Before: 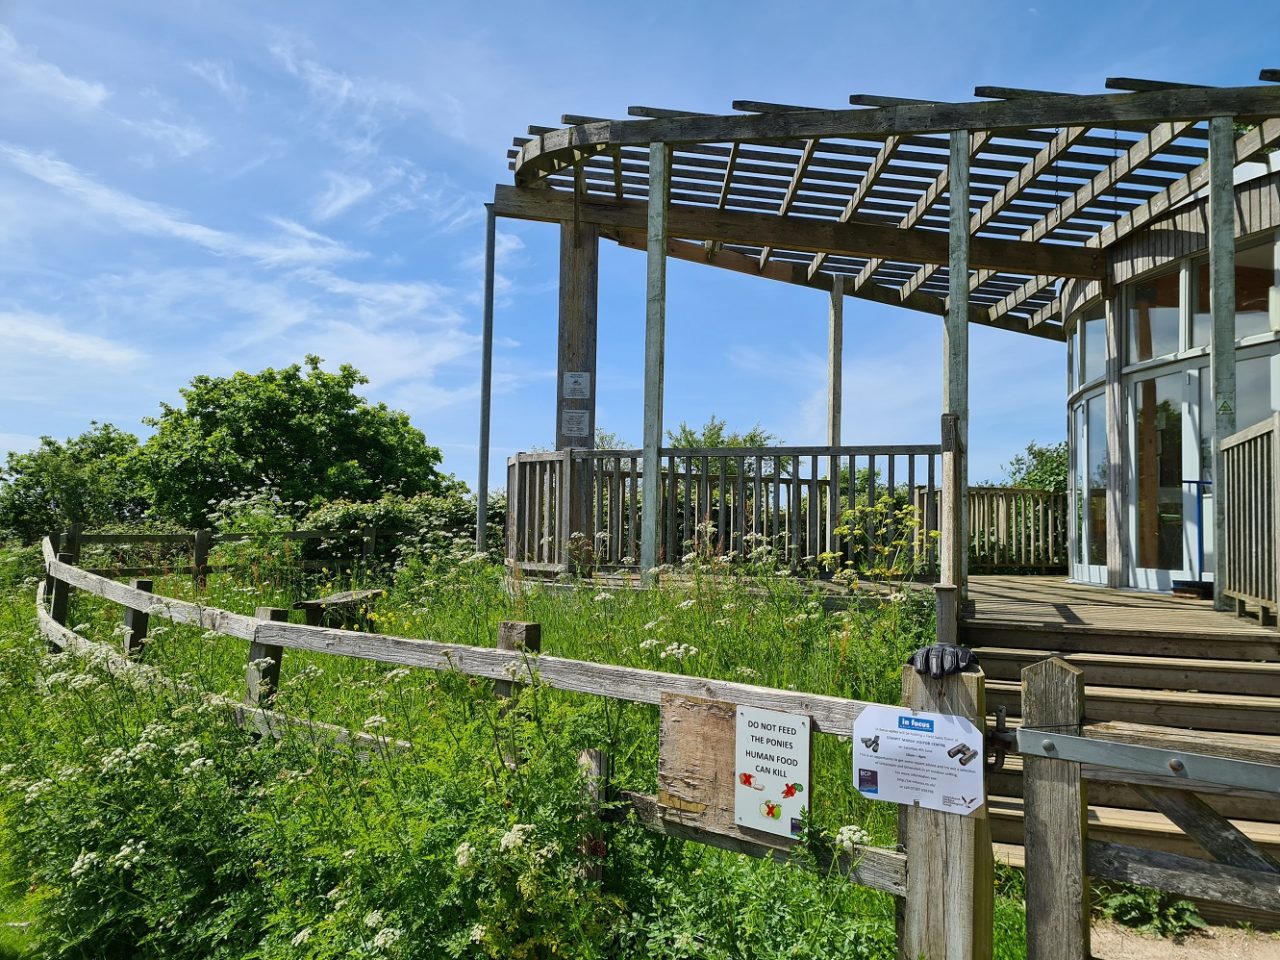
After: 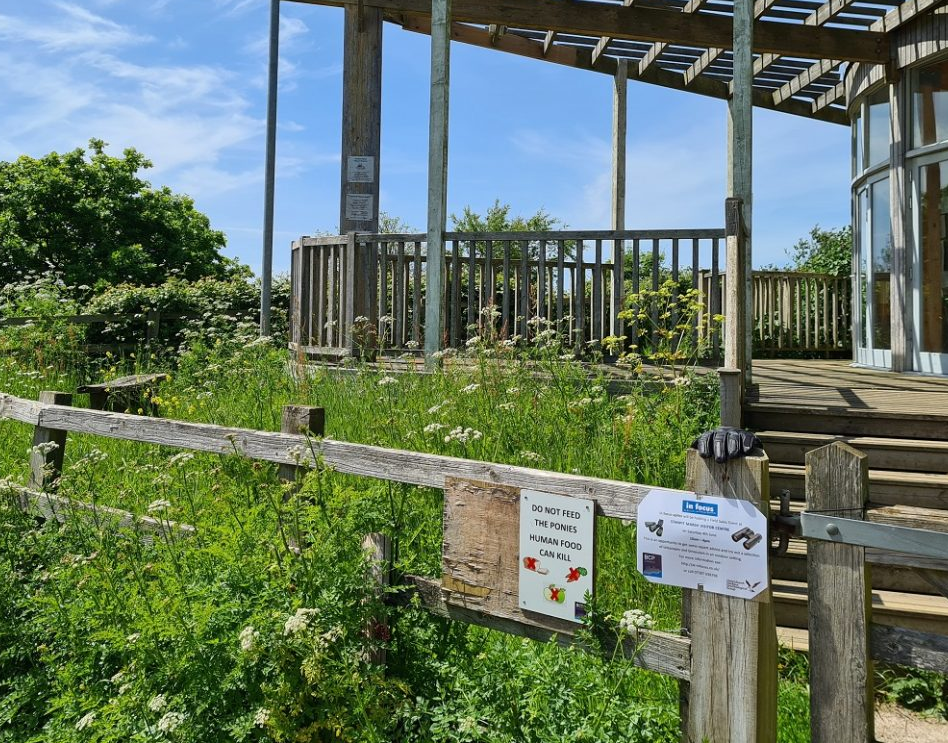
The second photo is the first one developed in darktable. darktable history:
crop: left 16.882%, top 22.57%, right 8.981%
